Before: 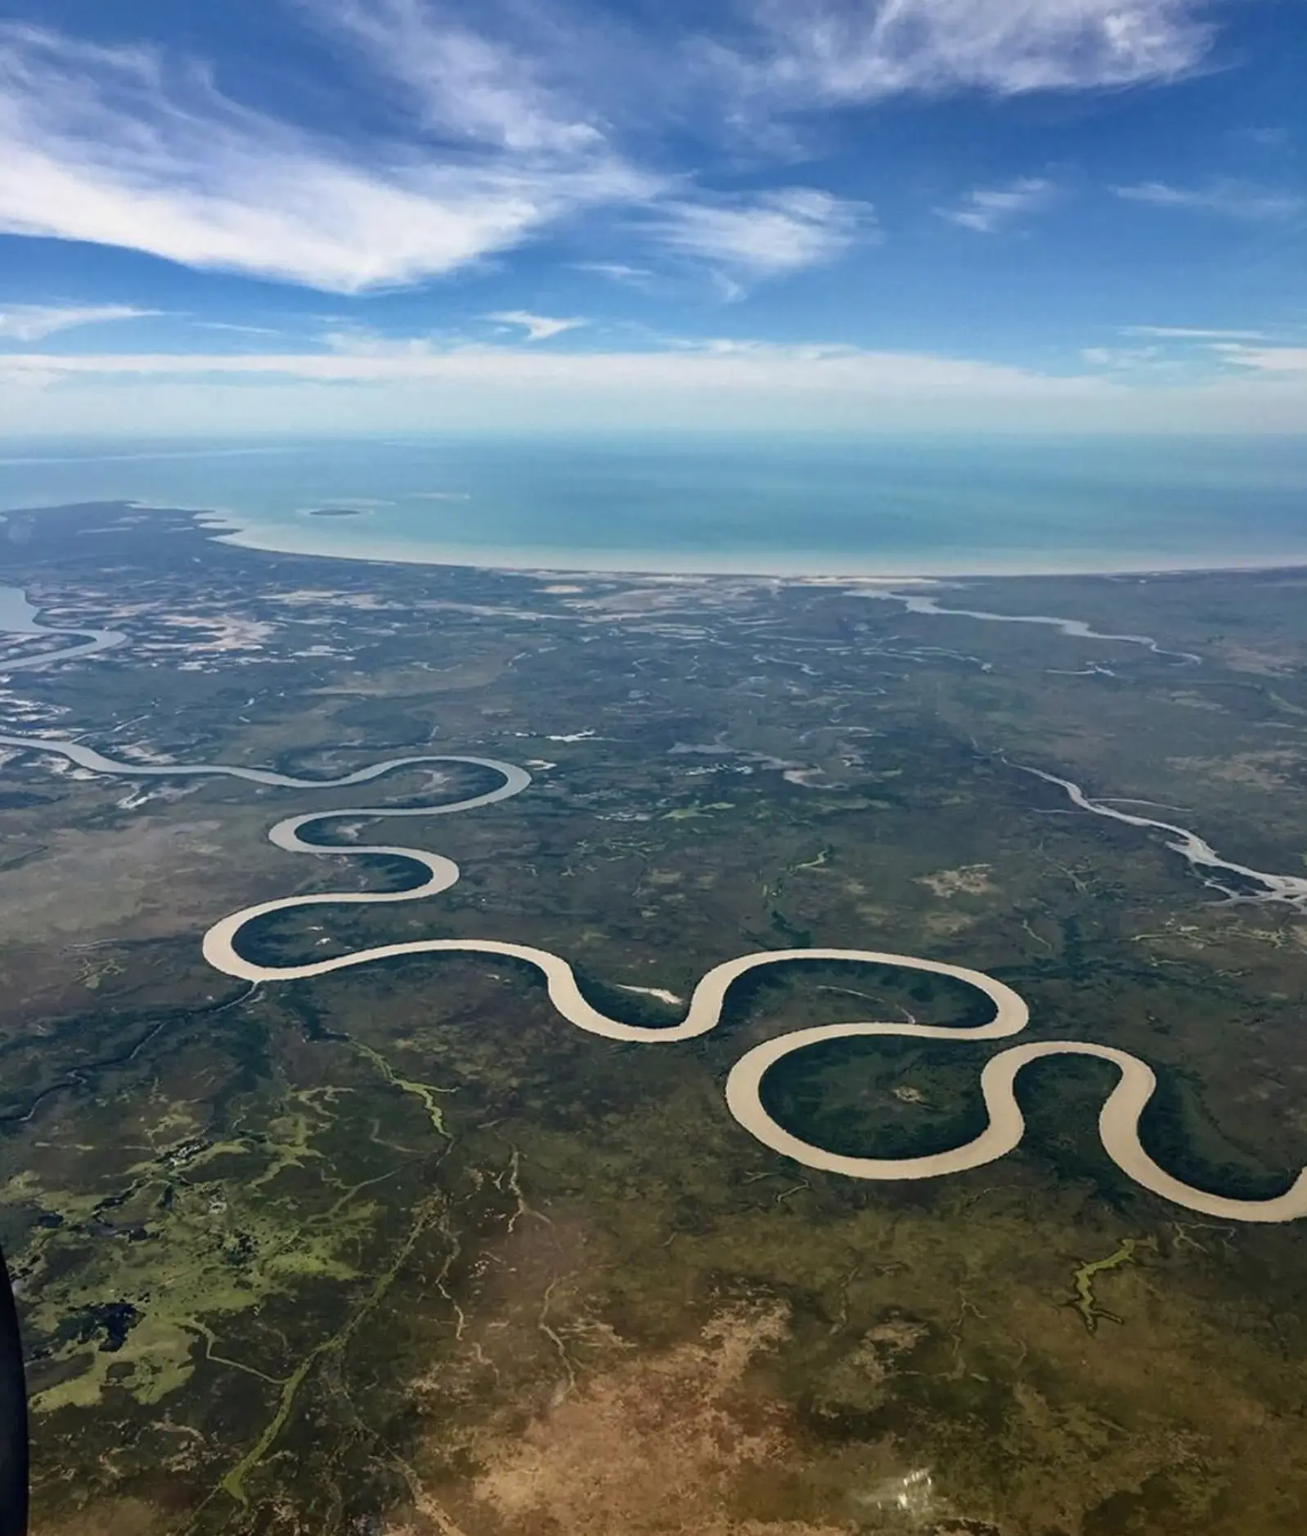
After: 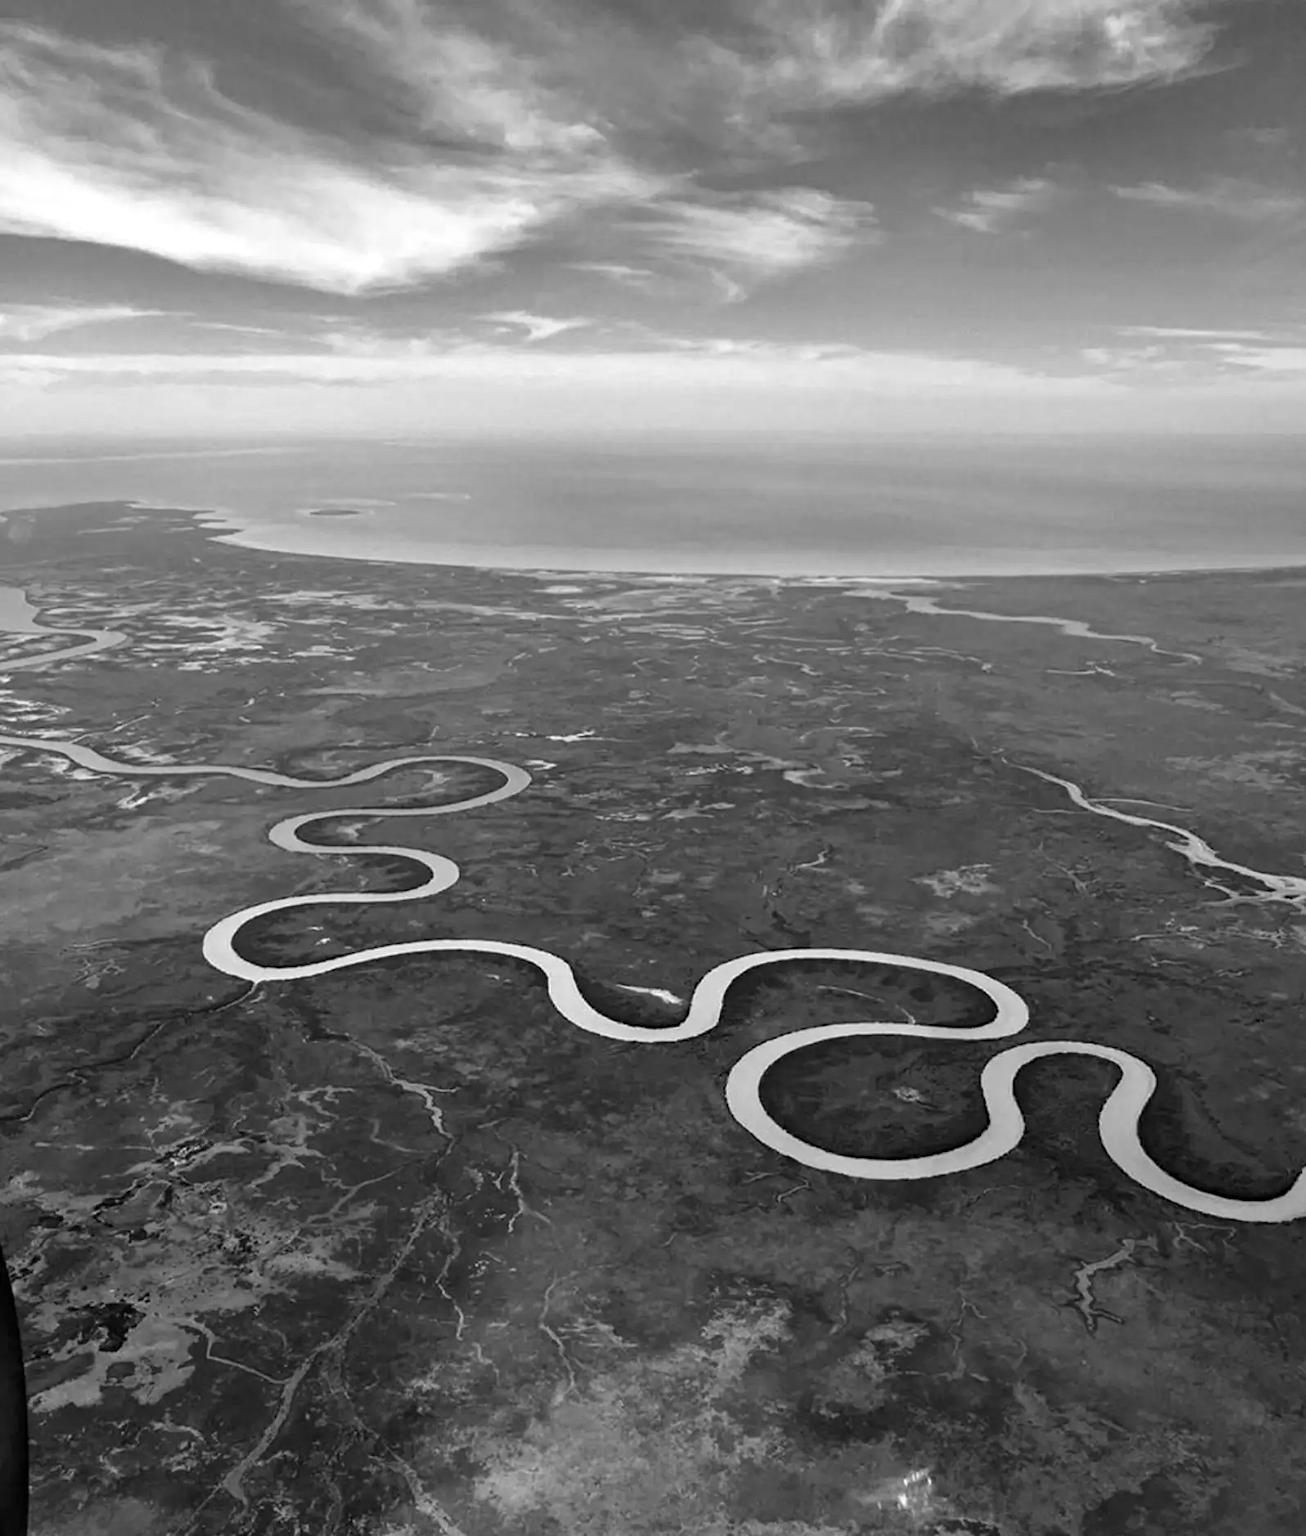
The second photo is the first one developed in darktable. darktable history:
haze removal: adaptive false
exposure: exposure 0.29 EV, compensate highlight preservation false
monochrome: on, module defaults
